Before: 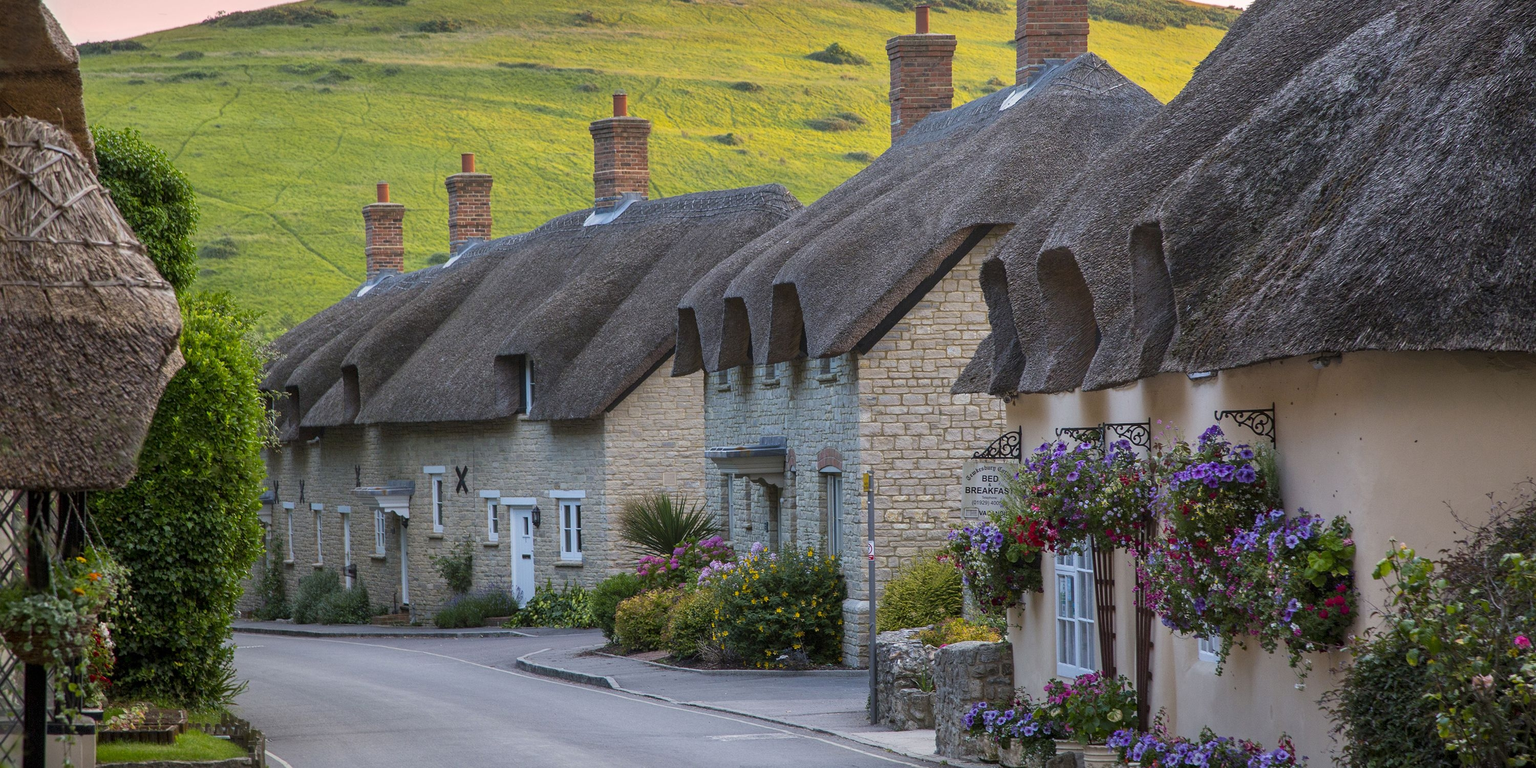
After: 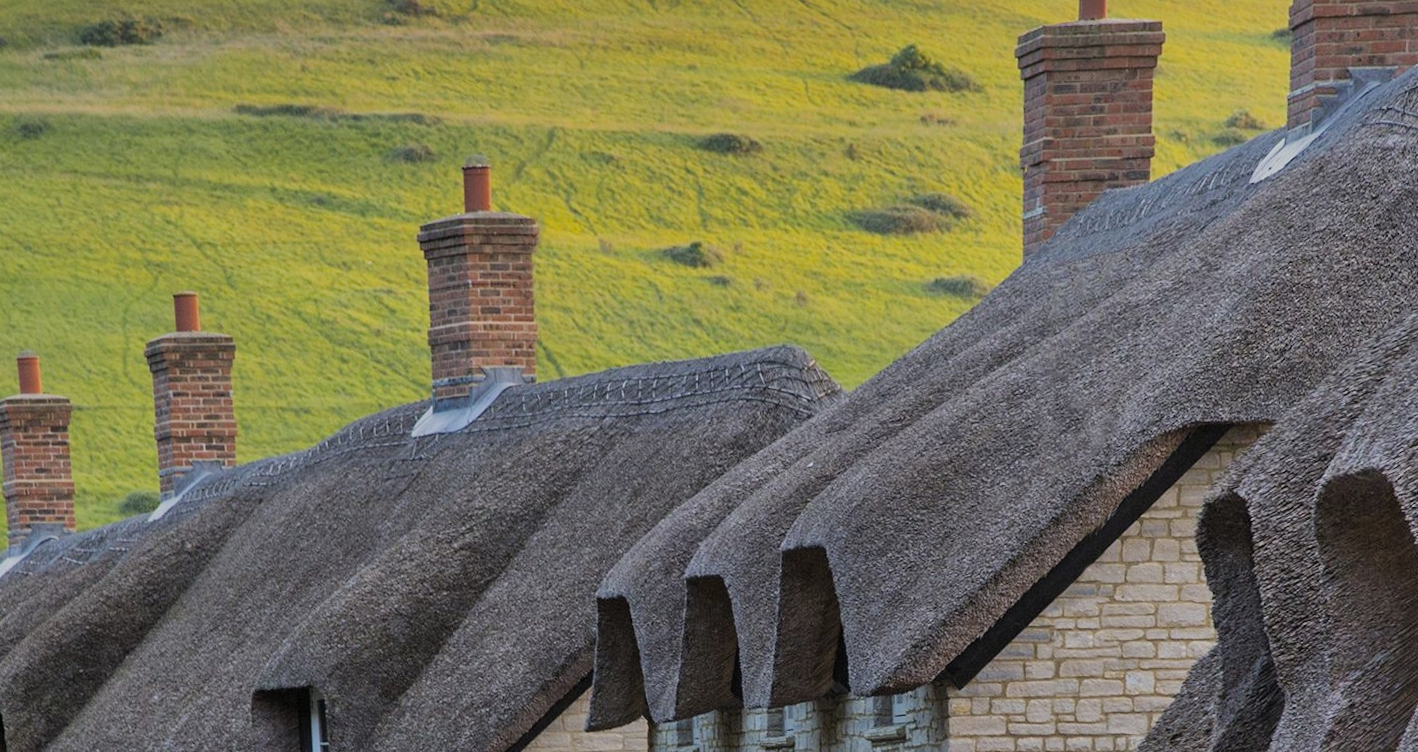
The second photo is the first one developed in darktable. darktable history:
shadows and highlights: soften with gaussian
crop: left 19.556%, right 30.401%, bottom 46.458%
rotate and perspective: rotation 0.062°, lens shift (vertical) 0.115, lens shift (horizontal) -0.133, crop left 0.047, crop right 0.94, crop top 0.061, crop bottom 0.94
filmic rgb: black relative exposure -7.65 EV, white relative exposure 4.56 EV, hardness 3.61
